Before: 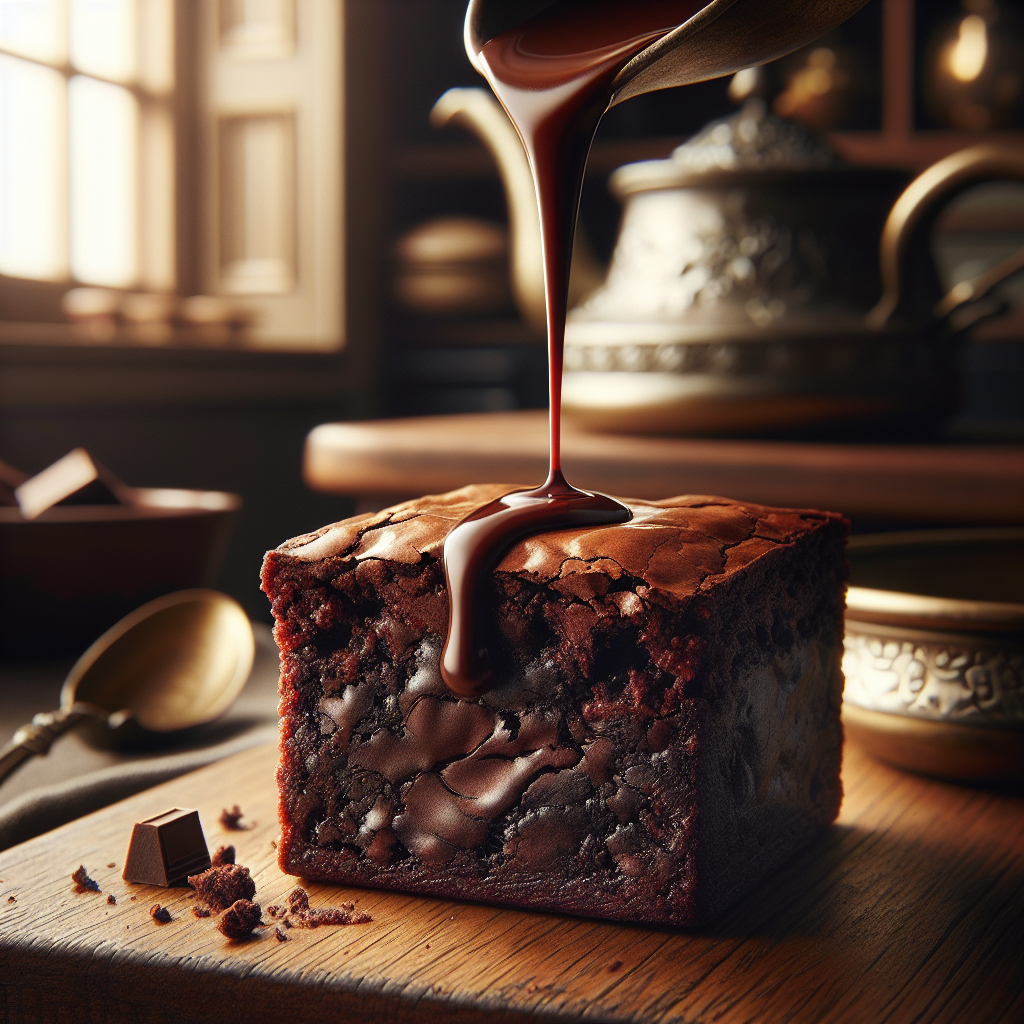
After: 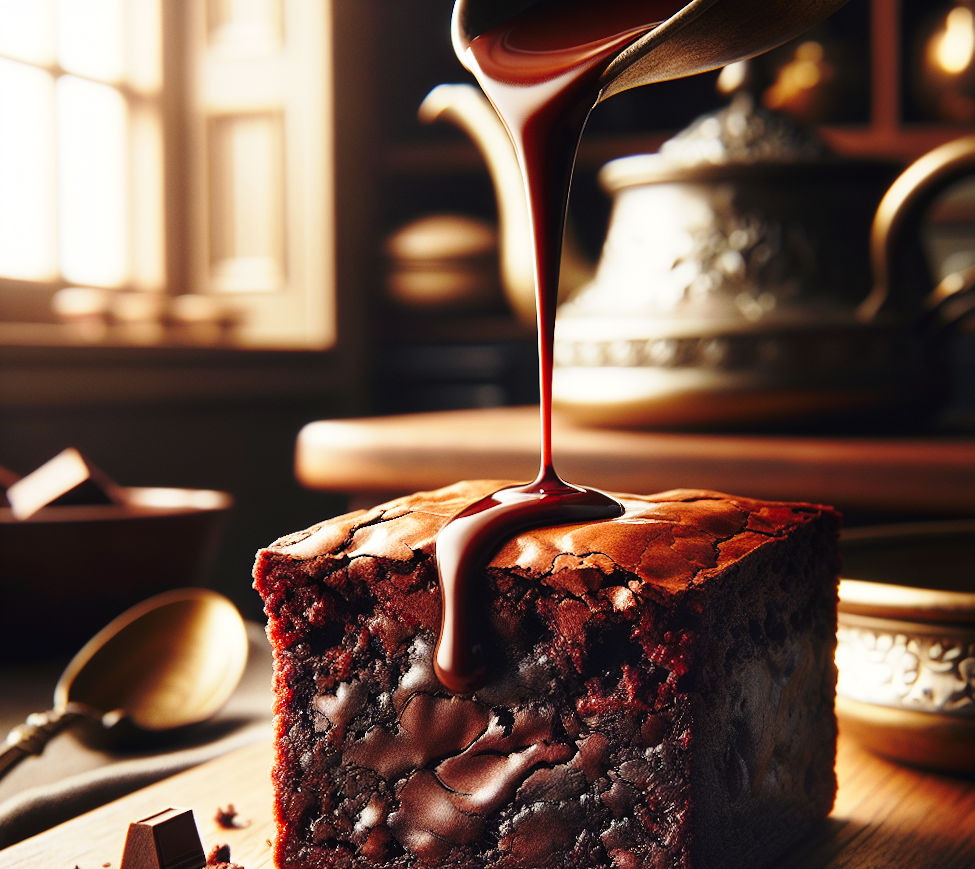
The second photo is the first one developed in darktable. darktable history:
base curve: curves: ch0 [(0, 0) (0.028, 0.03) (0.121, 0.232) (0.46, 0.748) (0.859, 0.968) (1, 1)], preserve colors none
crop and rotate: angle 0.527°, left 0.395%, right 3.512%, bottom 14.338%
